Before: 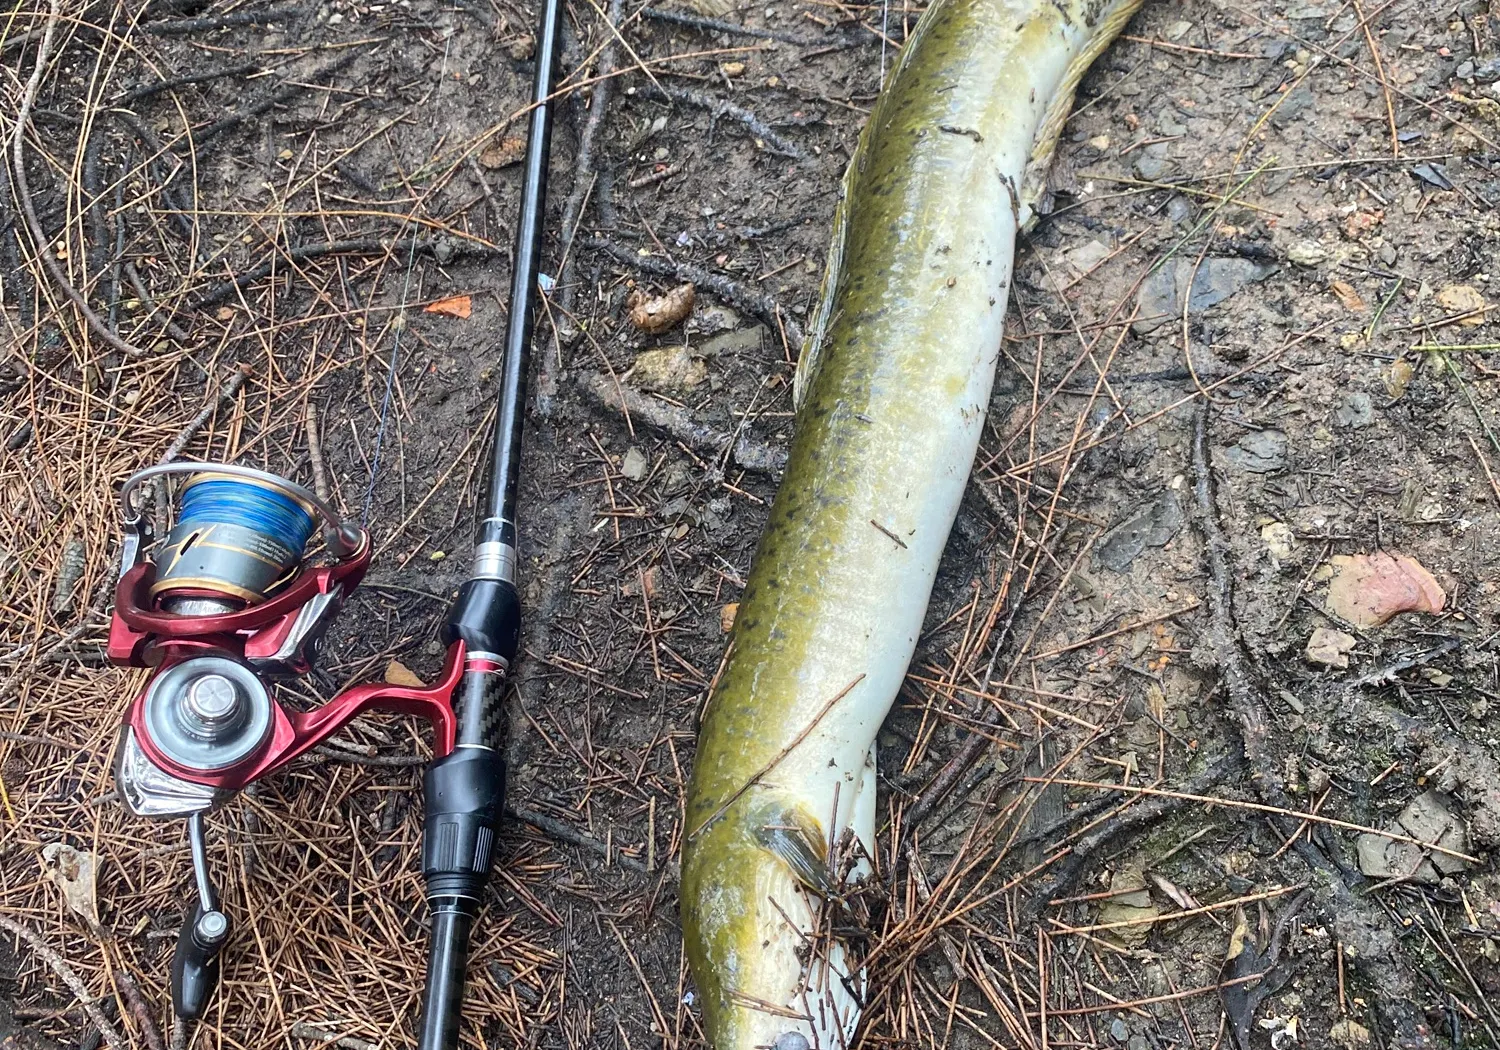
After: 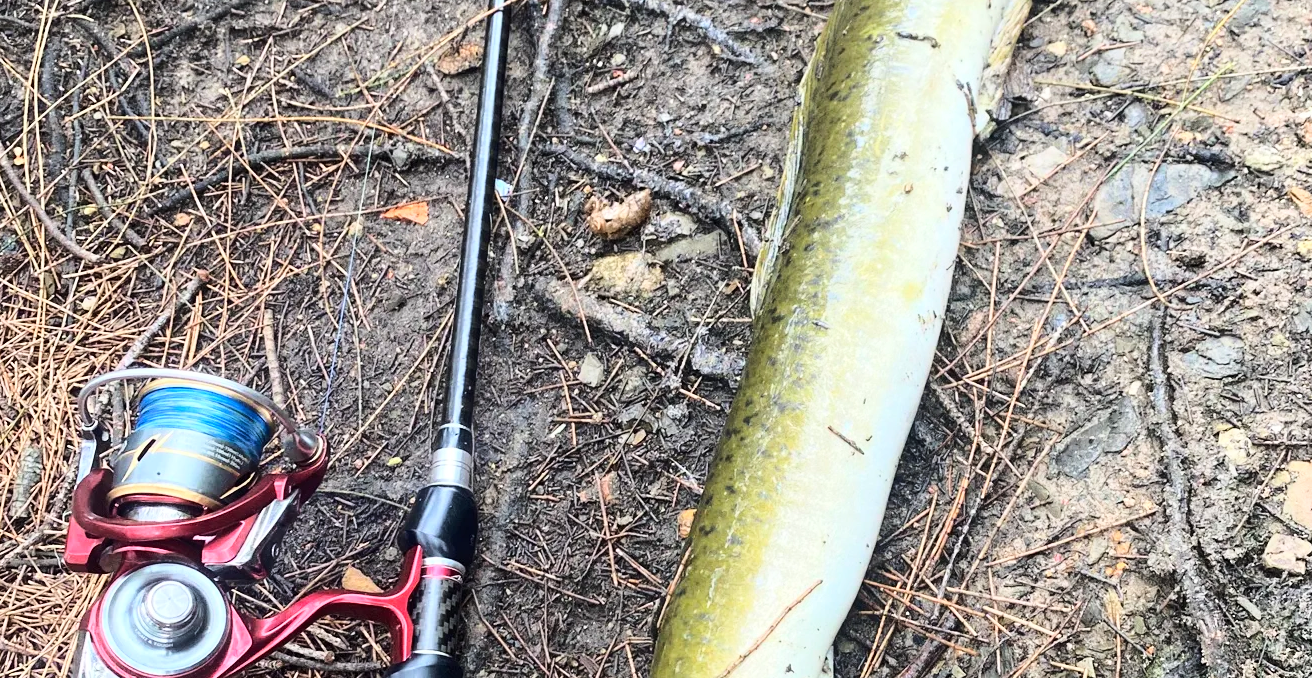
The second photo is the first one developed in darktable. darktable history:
crop: left 2.879%, top 9.008%, right 9.623%, bottom 26.367%
base curve: curves: ch0 [(0, 0) (0.028, 0.03) (0.121, 0.232) (0.46, 0.748) (0.859, 0.968) (1, 1)]
